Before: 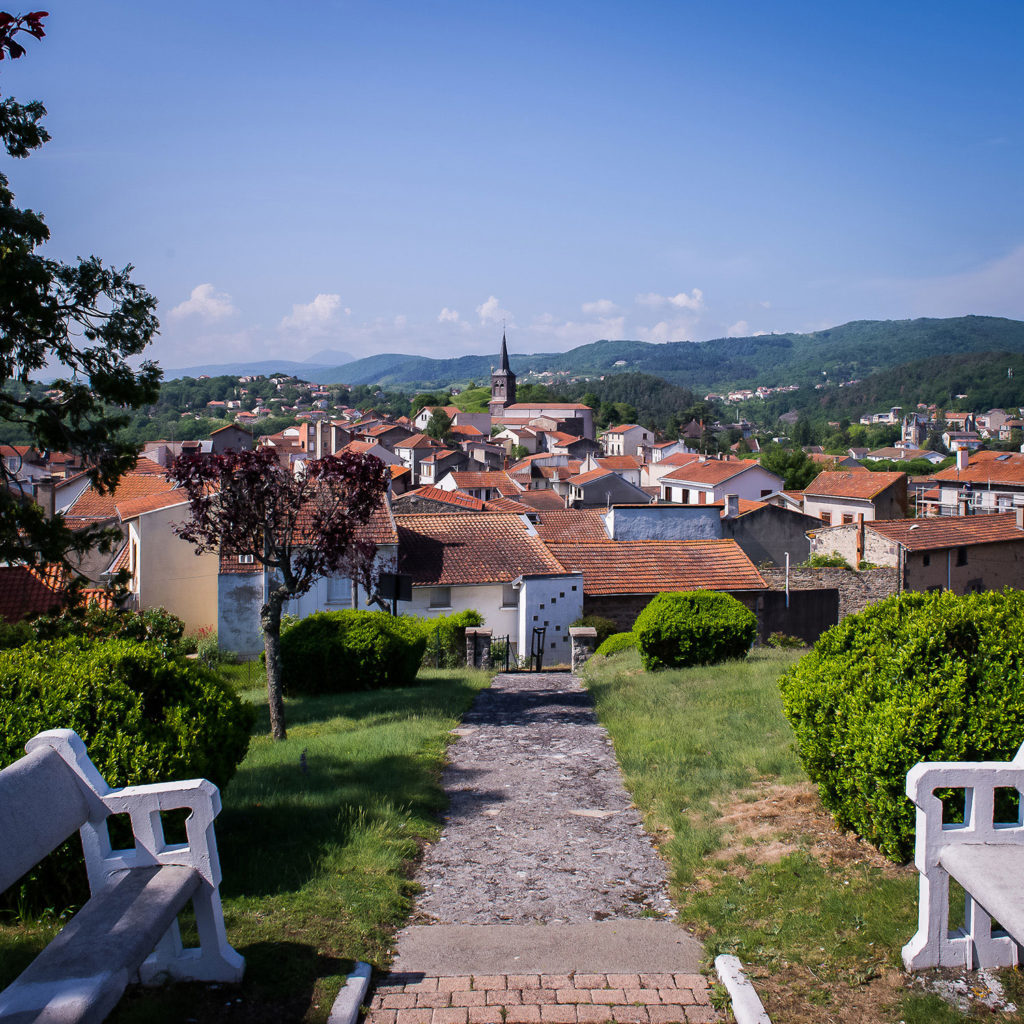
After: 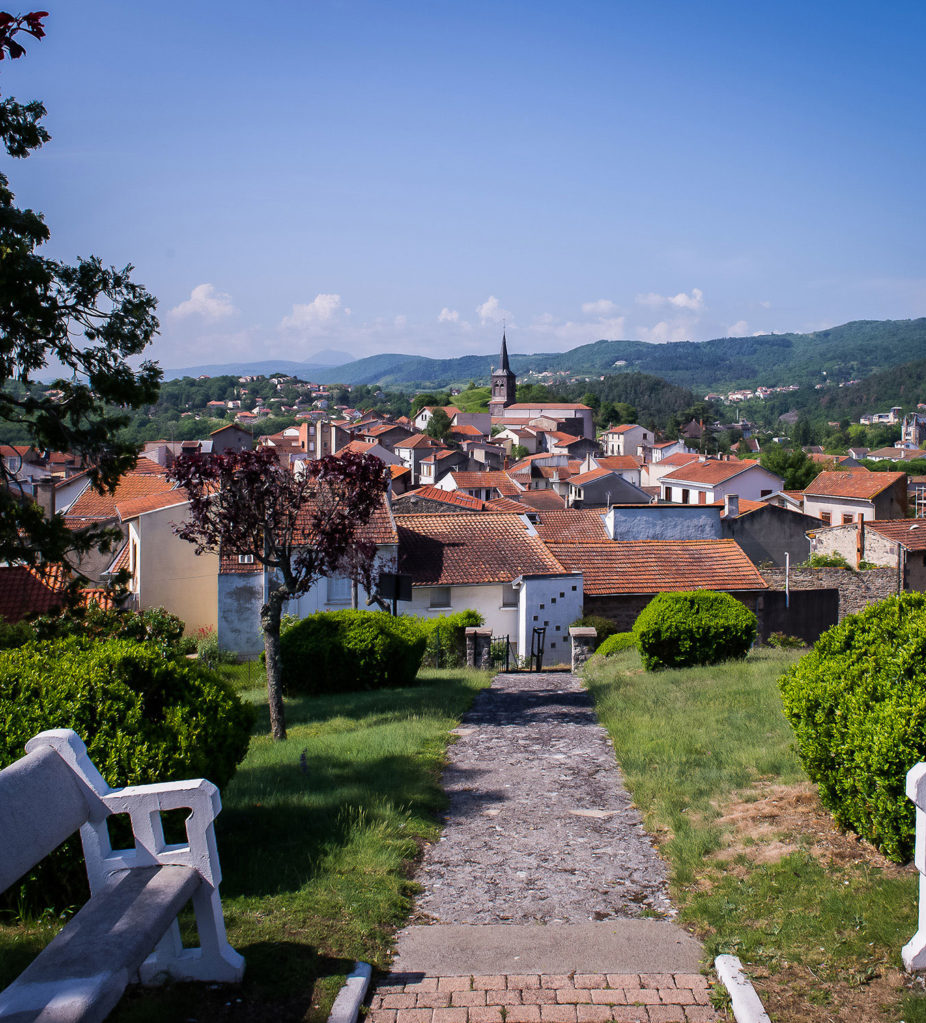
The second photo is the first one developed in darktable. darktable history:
crop: right 9.499%, bottom 0.019%
